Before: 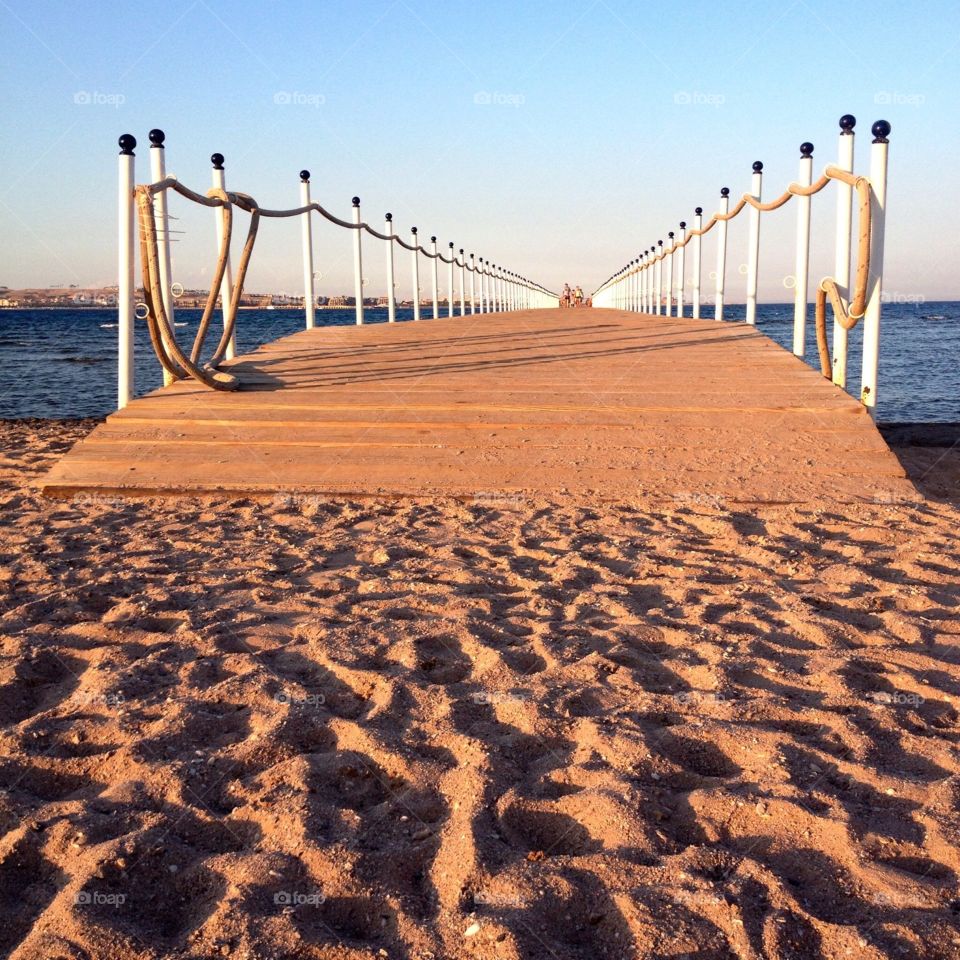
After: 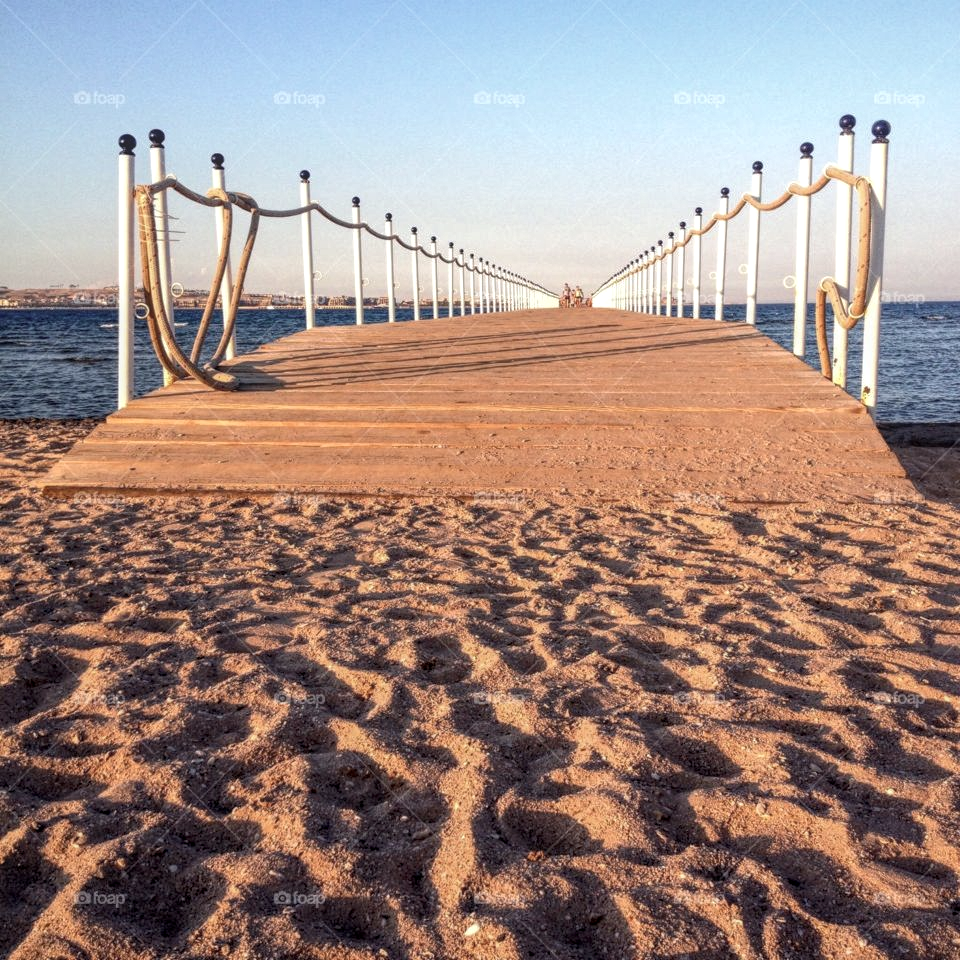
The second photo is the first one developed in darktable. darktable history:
local contrast: highlights 74%, shadows 55%, detail 176%, midtone range 0.207
contrast brightness saturation: saturation -0.17
